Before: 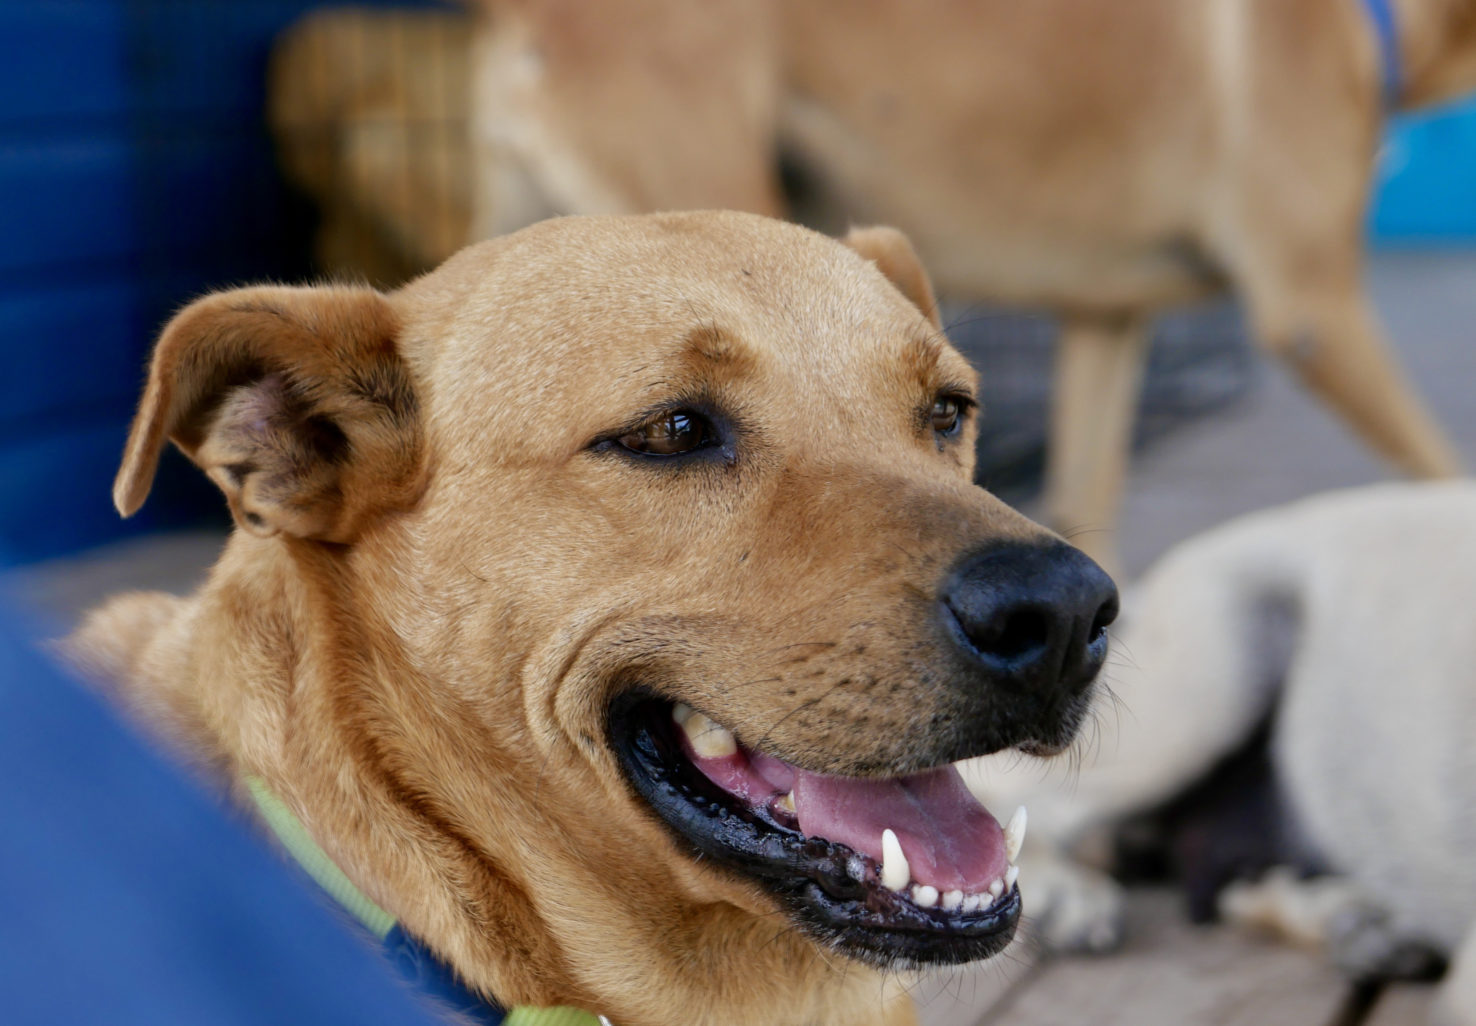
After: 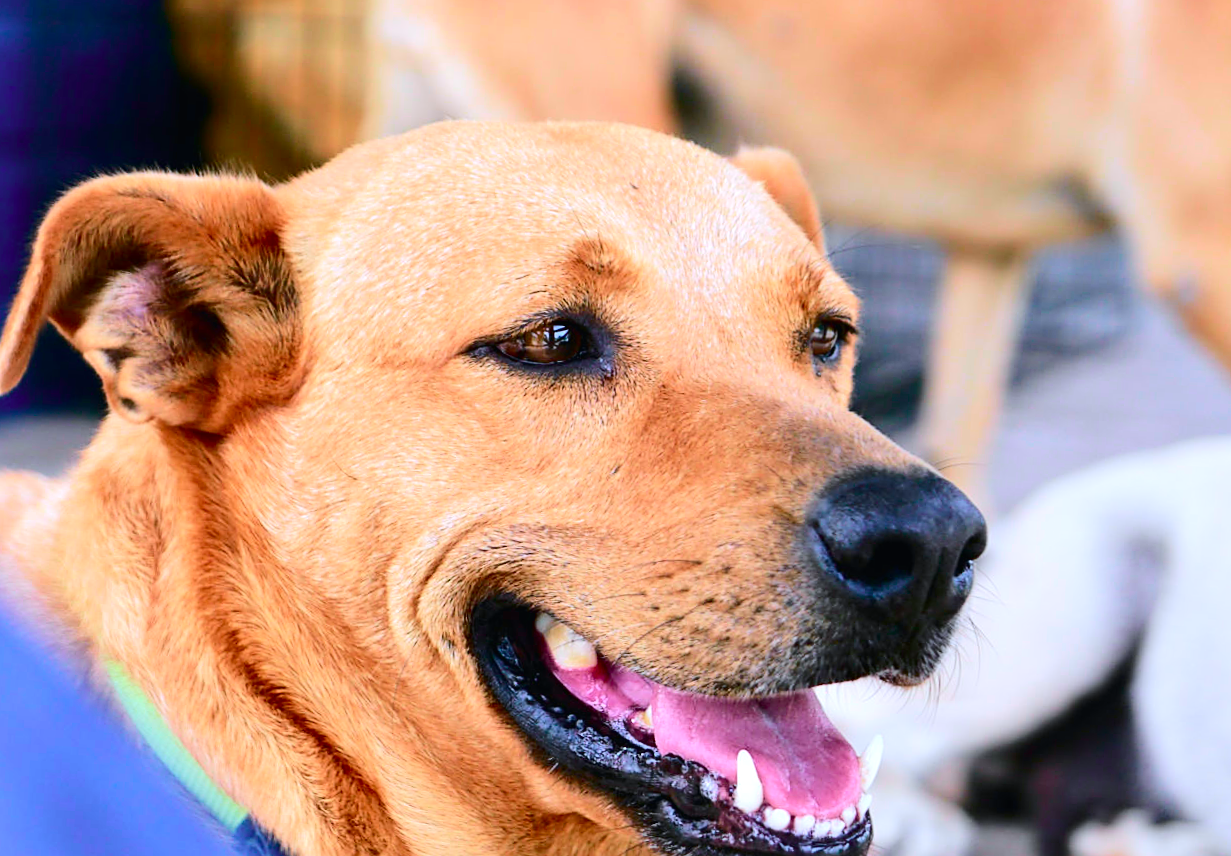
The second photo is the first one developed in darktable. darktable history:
exposure: black level correction 0, exposure 0.9 EV, compensate highlight preservation false
crop and rotate: angle -3.27°, left 5.211%, top 5.211%, right 4.607%, bottom 4.607%
white balance: red 0.967, blue 1.119, emerald 0.756
tone curve: curves: ch0 [(0, 0.012) (0.052, 0.04) (0.107, 0.086) (0.276, 0.265) (0.461, 0.531) (0.718, 0.79) (0.921, 0.909) (0.999, 0.951)]; ch1 [(0, 0) (0.339, 0.298) (0.402, 0.363) (0.444, 0.415) (0.485, 0.469) (0.494, 0.493) (0.504, 0.501) (0.525, 0.534) (0.555, 0.587) (0.594, 0.647) (1, 1)]; ch2 [(0, 0) (0.48, 0.48) (0.504, 0.5) (0.535, 0.557) (0.581, 0.623) (0.649, 0.683) (0.824, 0.815) (1, 1)], color space Lab, independent channels, preserve colors none
sharpen: on, module defaults
